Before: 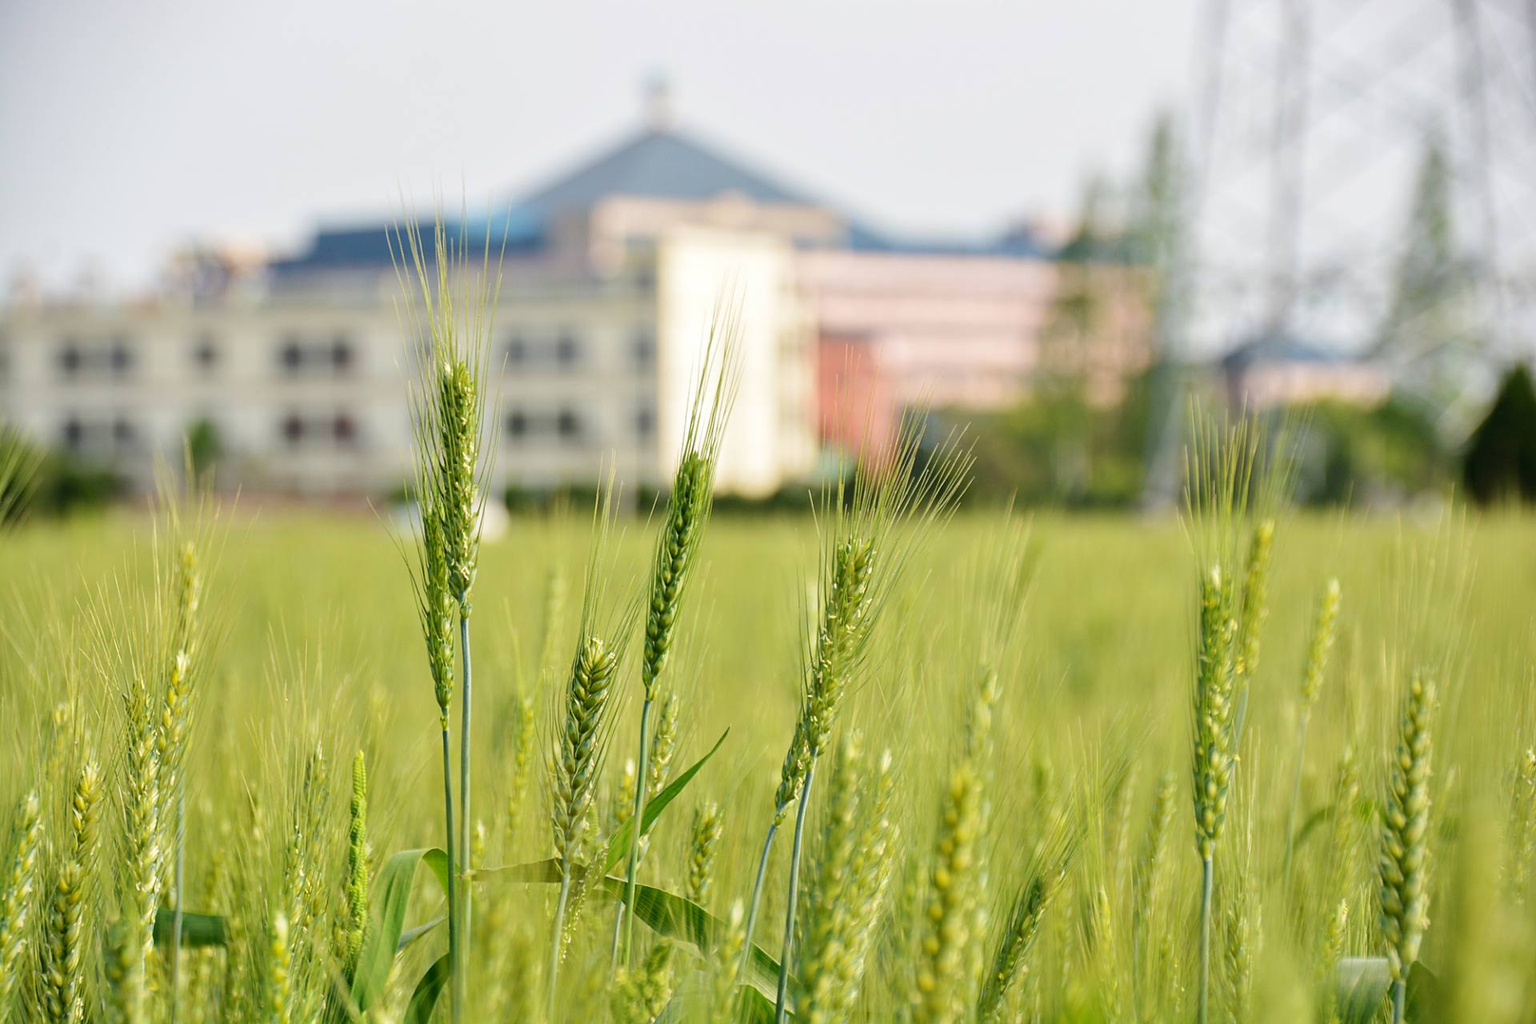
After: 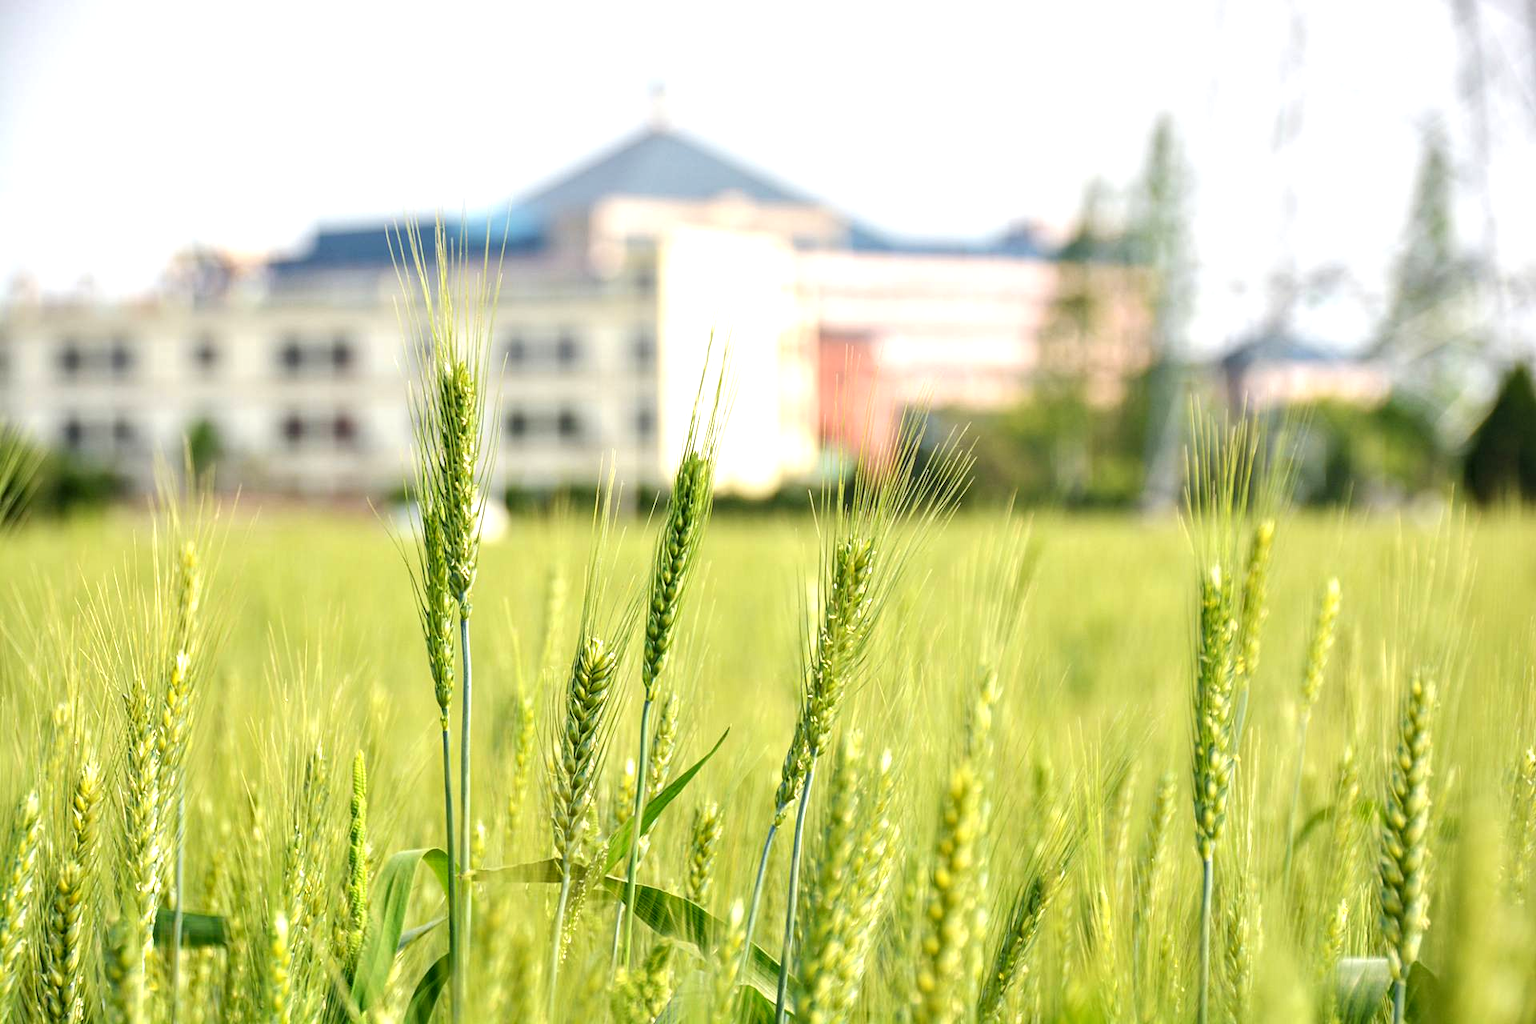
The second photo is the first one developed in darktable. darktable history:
local contrast: on, module defaults
exposure: exposure 0.607 EV, compensate highlight preservation false
